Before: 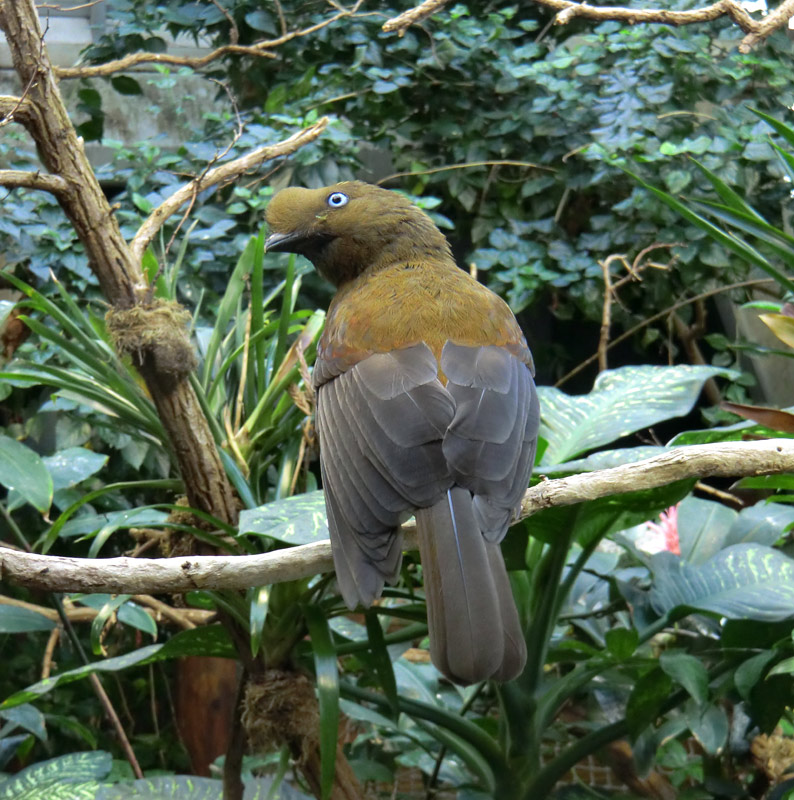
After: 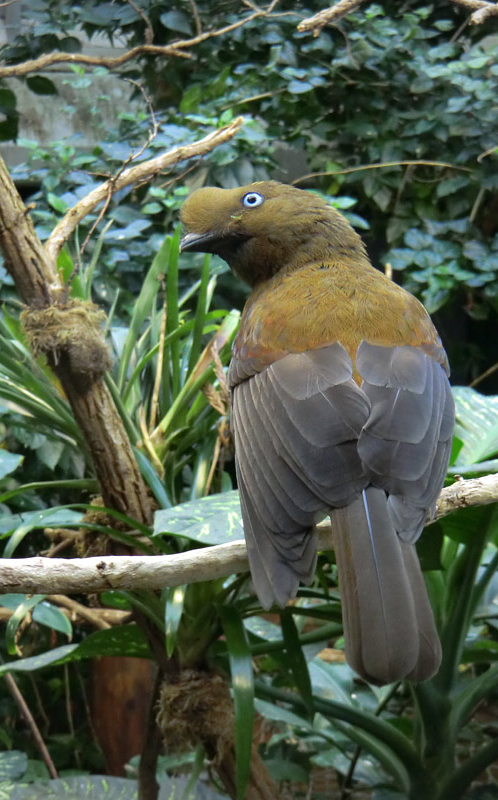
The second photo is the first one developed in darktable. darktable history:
crop: left 10.73%, right 26.517%
vignetting: fall-off radius 61.06%
